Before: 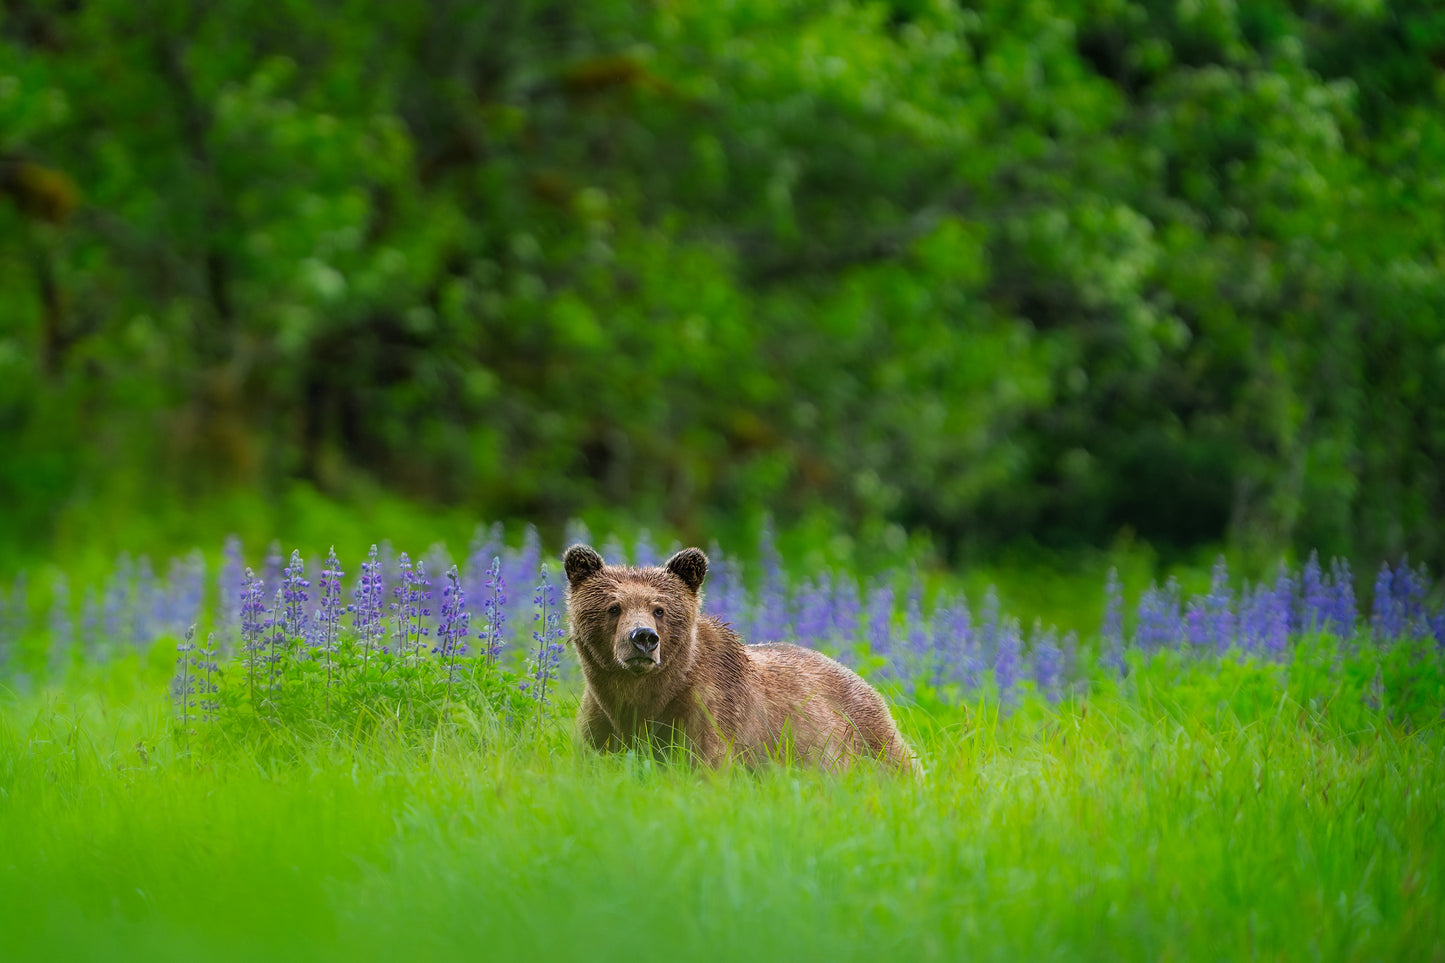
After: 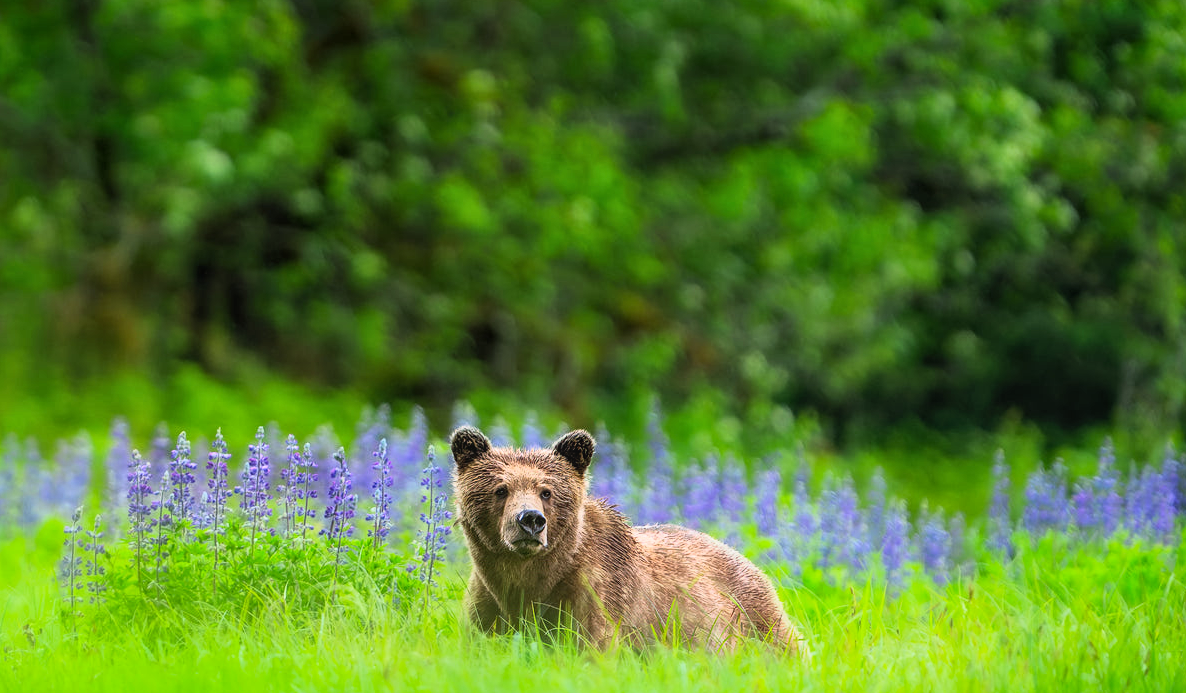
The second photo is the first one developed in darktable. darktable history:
base curve: curves: ch0 [(0, 0) (0.005, 0.002) (0.193, 0.295) (0.399, 0.664) (0.75, 0.928) (1, 1)]
local contrast: detail 109%
crop: left 7.846%, top 12.274%, right 10.016%, bottom 15.43%
